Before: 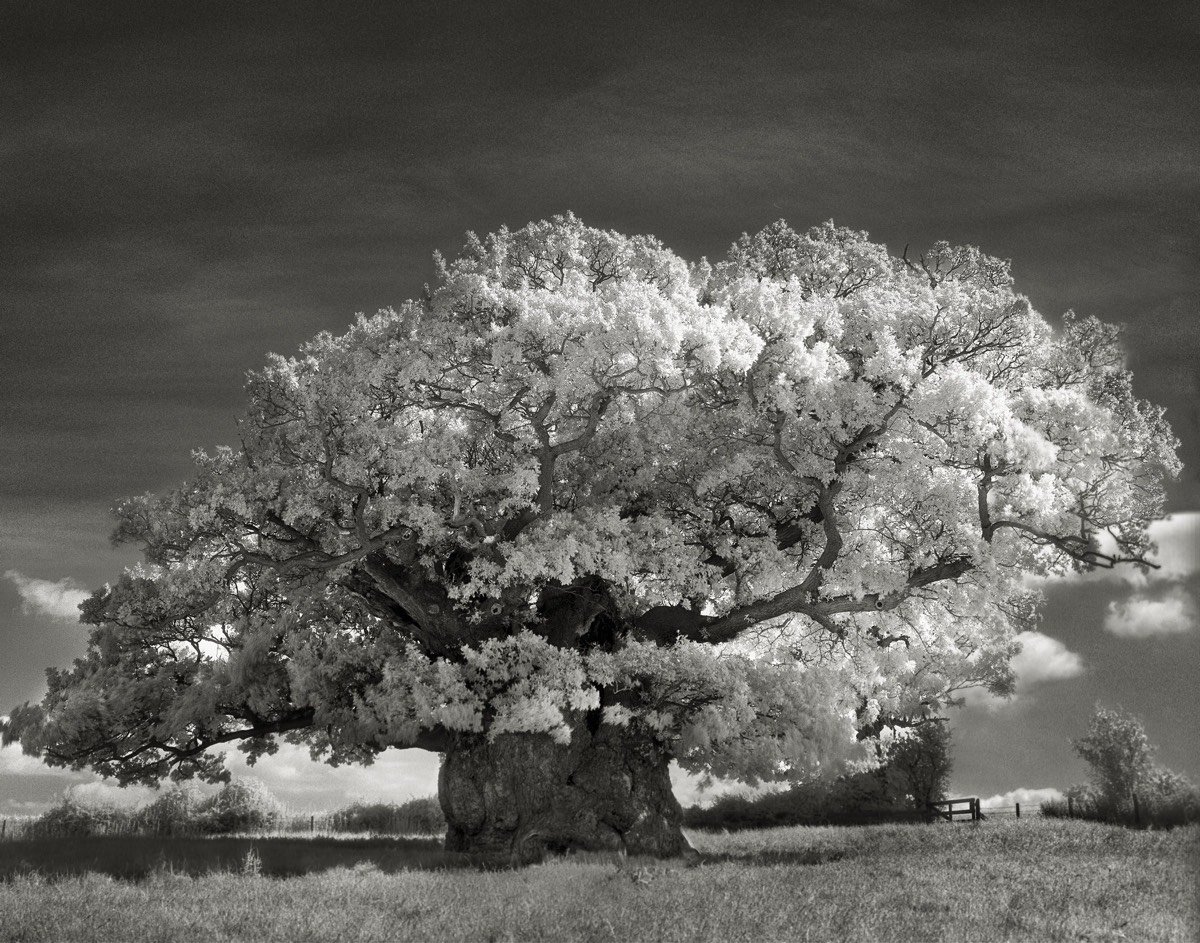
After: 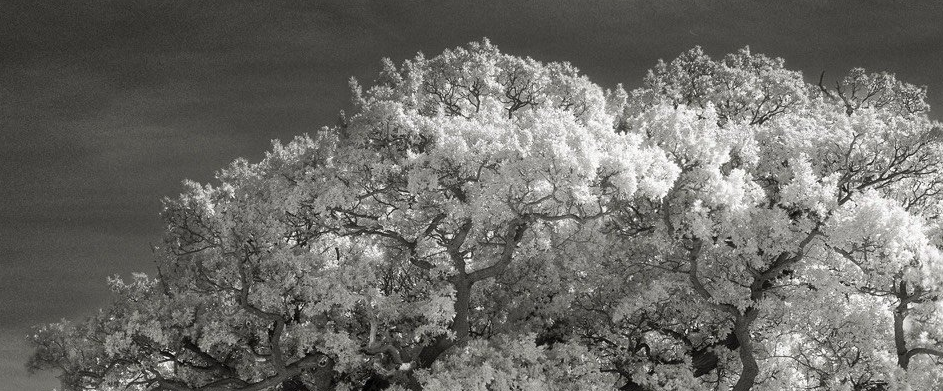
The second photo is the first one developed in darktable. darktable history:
white balance: emerald 1
crop: left 7.036%, top 18.398%, right 14.379%, bottom 40.043%
